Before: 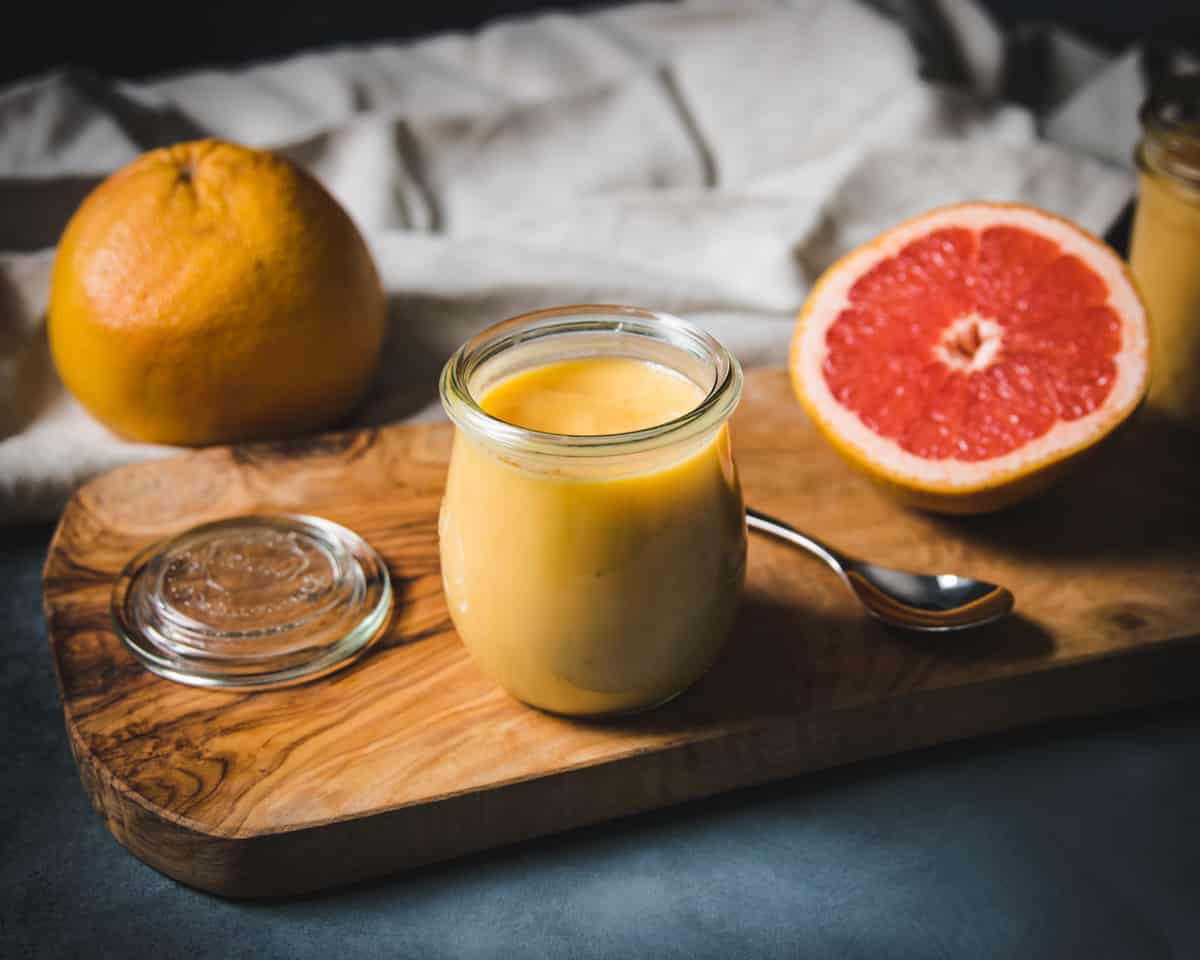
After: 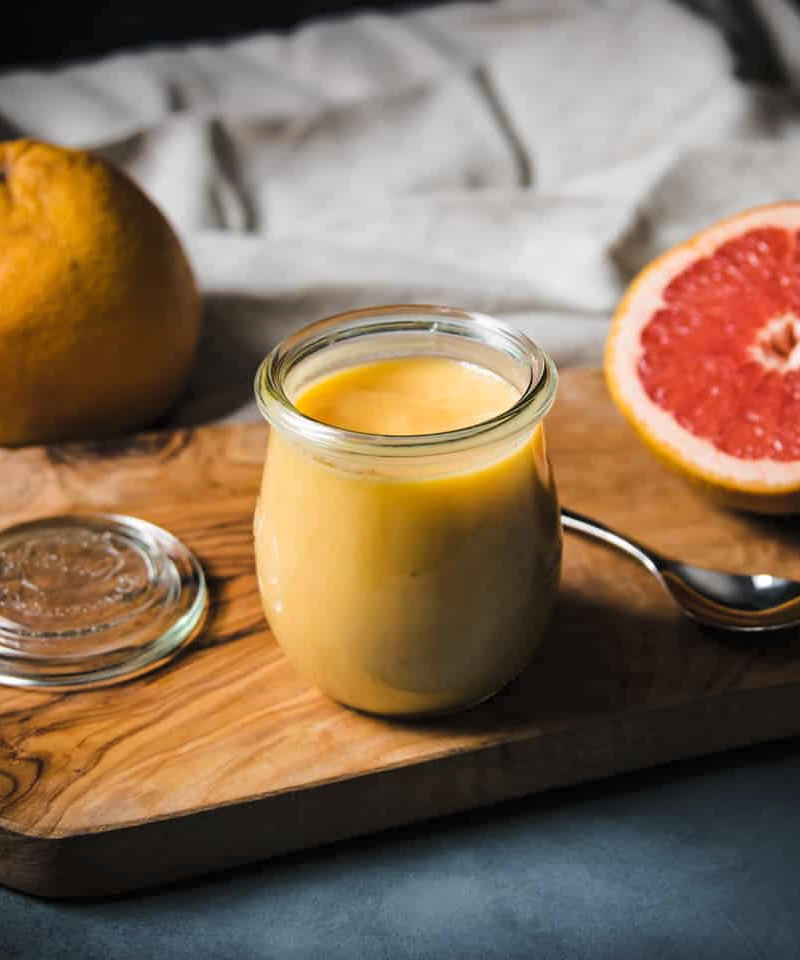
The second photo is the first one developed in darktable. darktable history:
levels: mode automatic, black 0.023%, white 99.97%, levels [0.062, 0.494, 0.925]
crop and rotate: left 15.446%, right 17.836%
